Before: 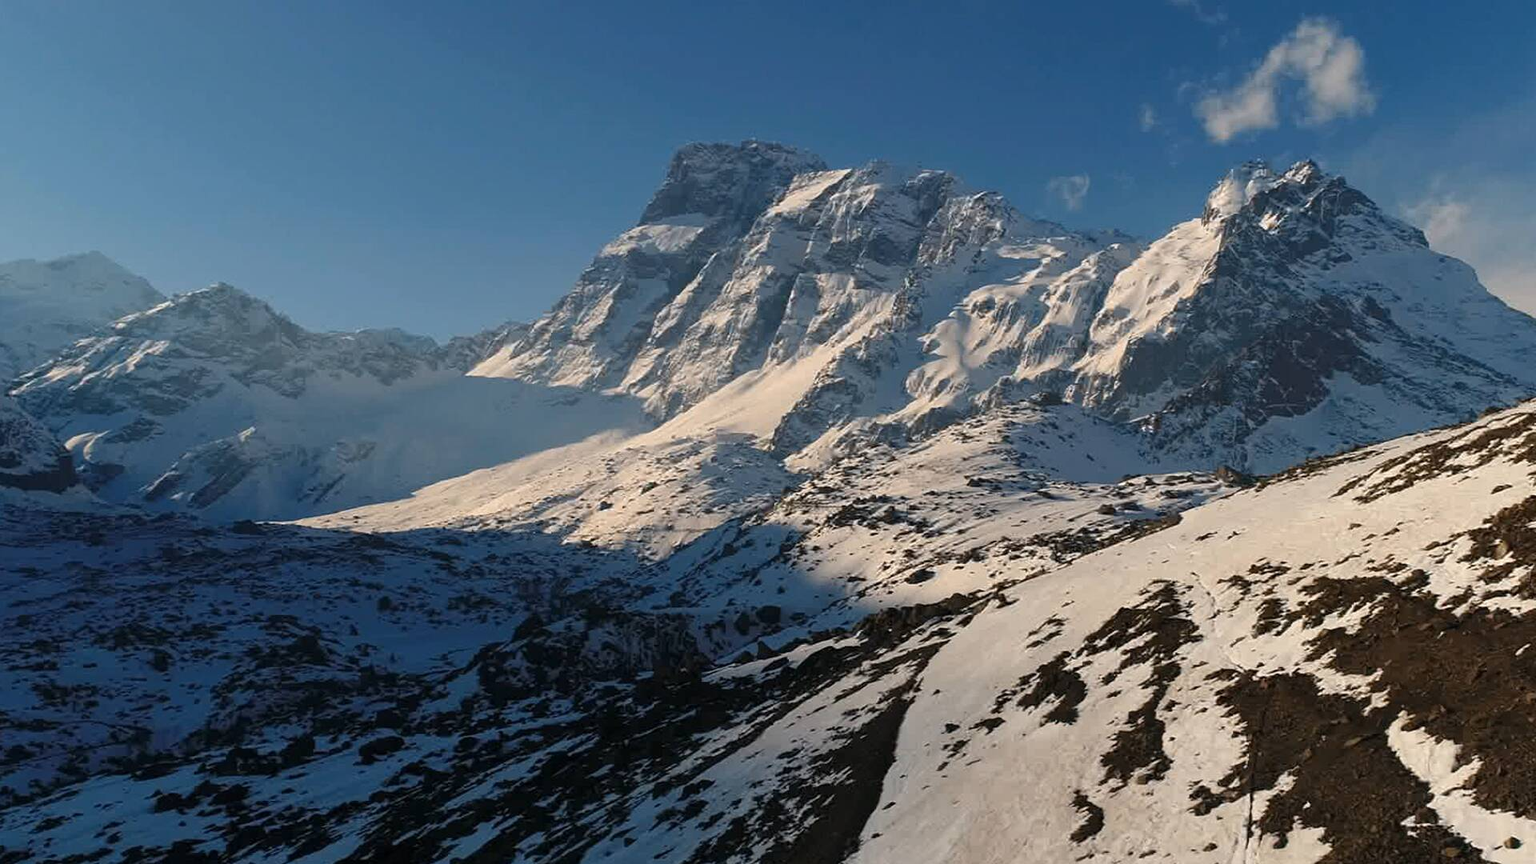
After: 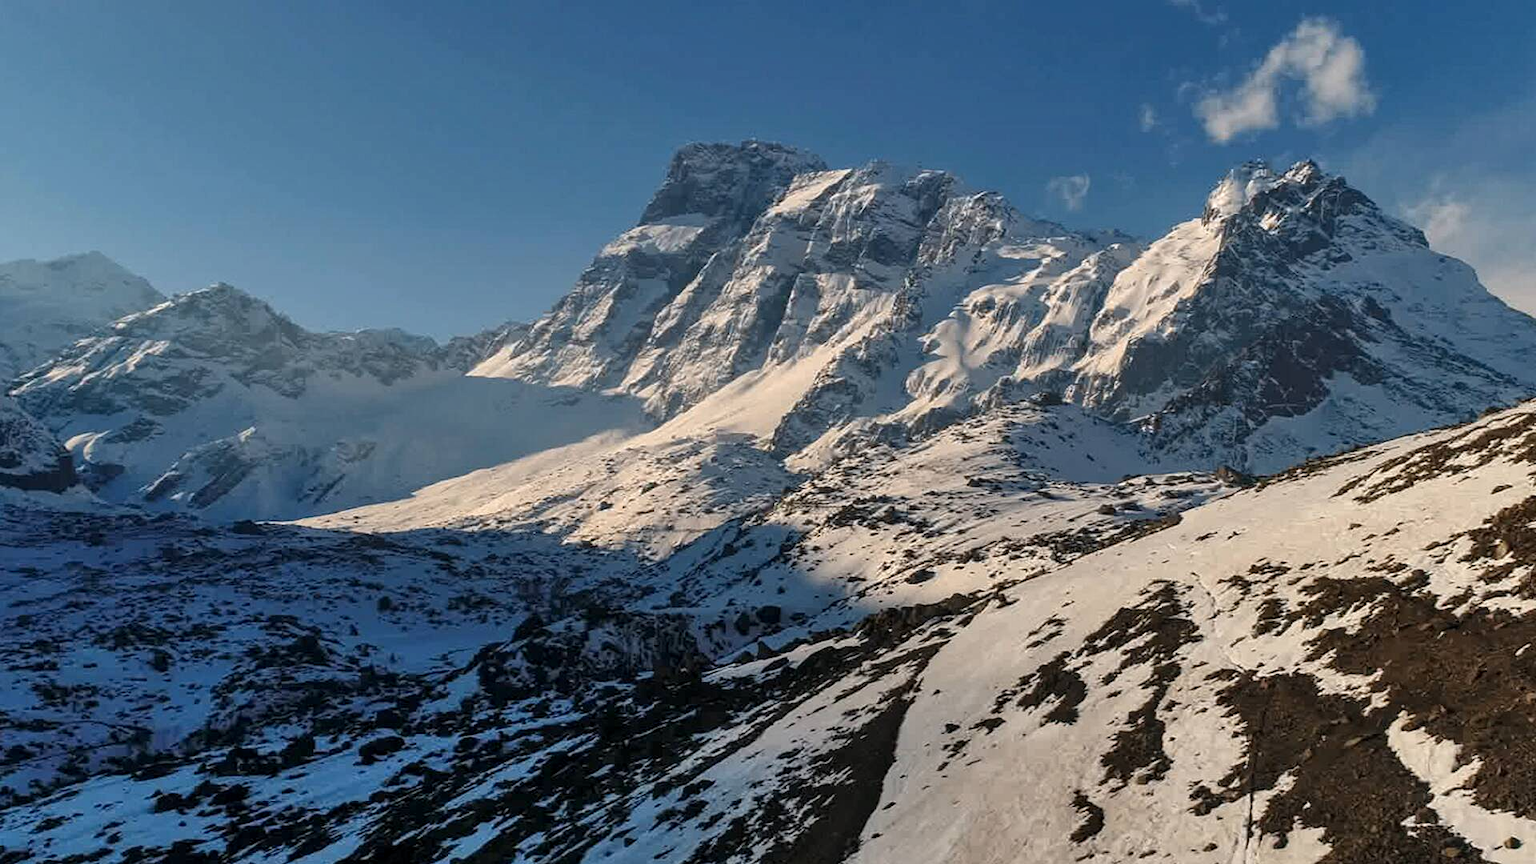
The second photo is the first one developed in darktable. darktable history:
local contrast: on, module defaults
rotate and perspective: crop left 0, crop top 0
shadows and highlights: low approximation 0.01, soften with gaussian
